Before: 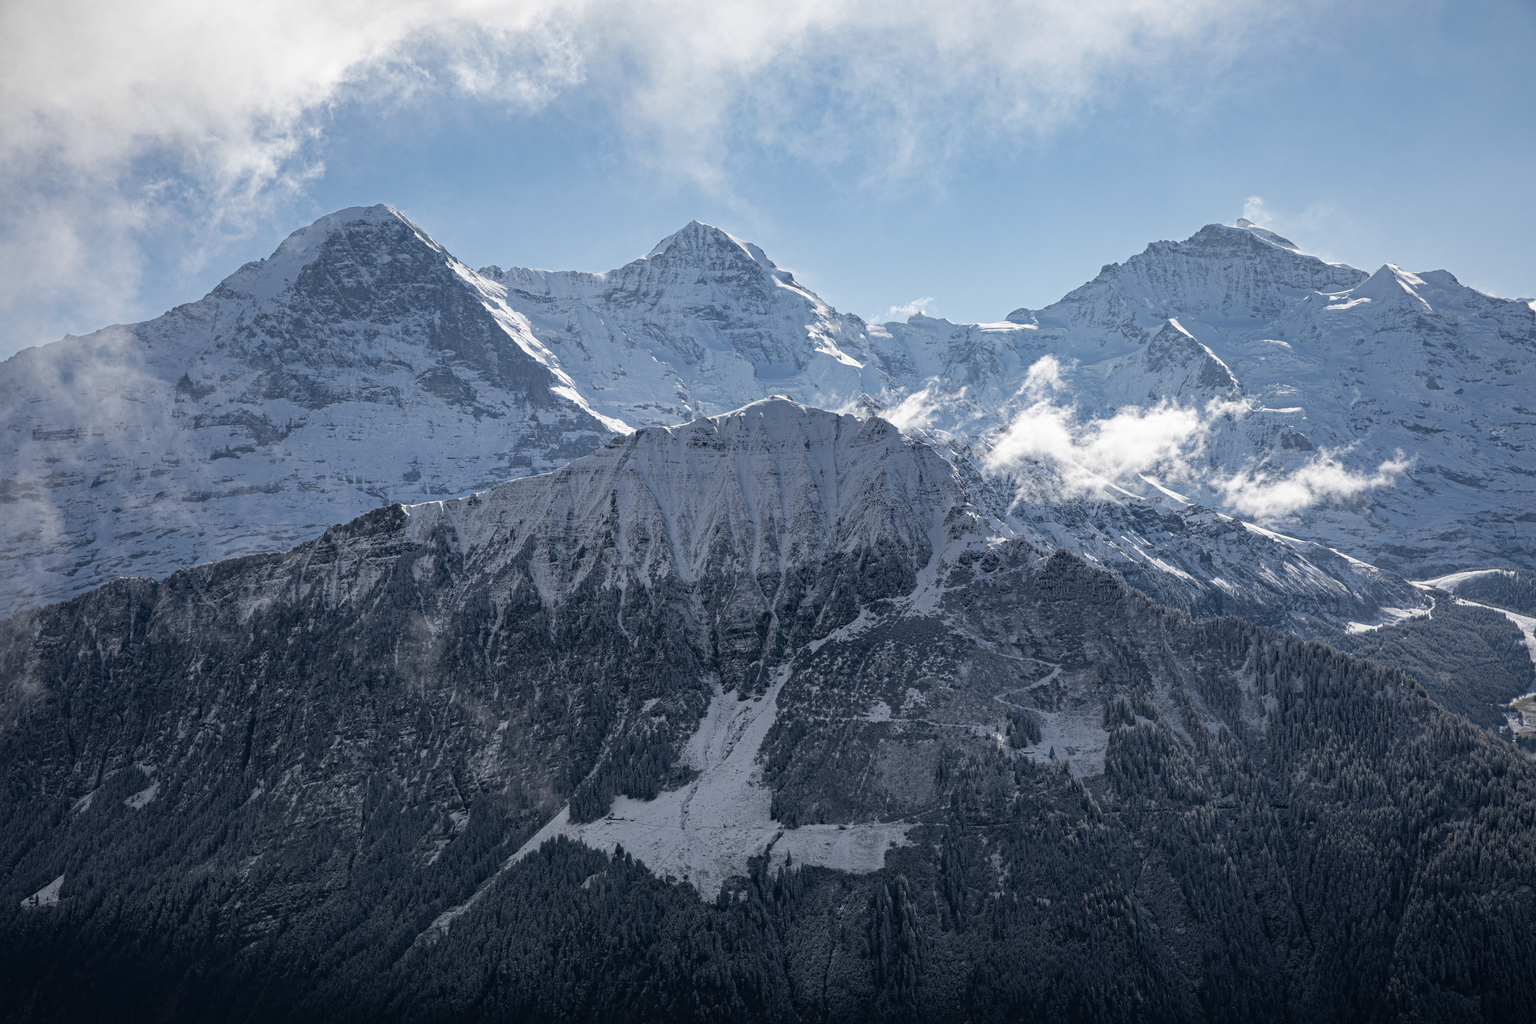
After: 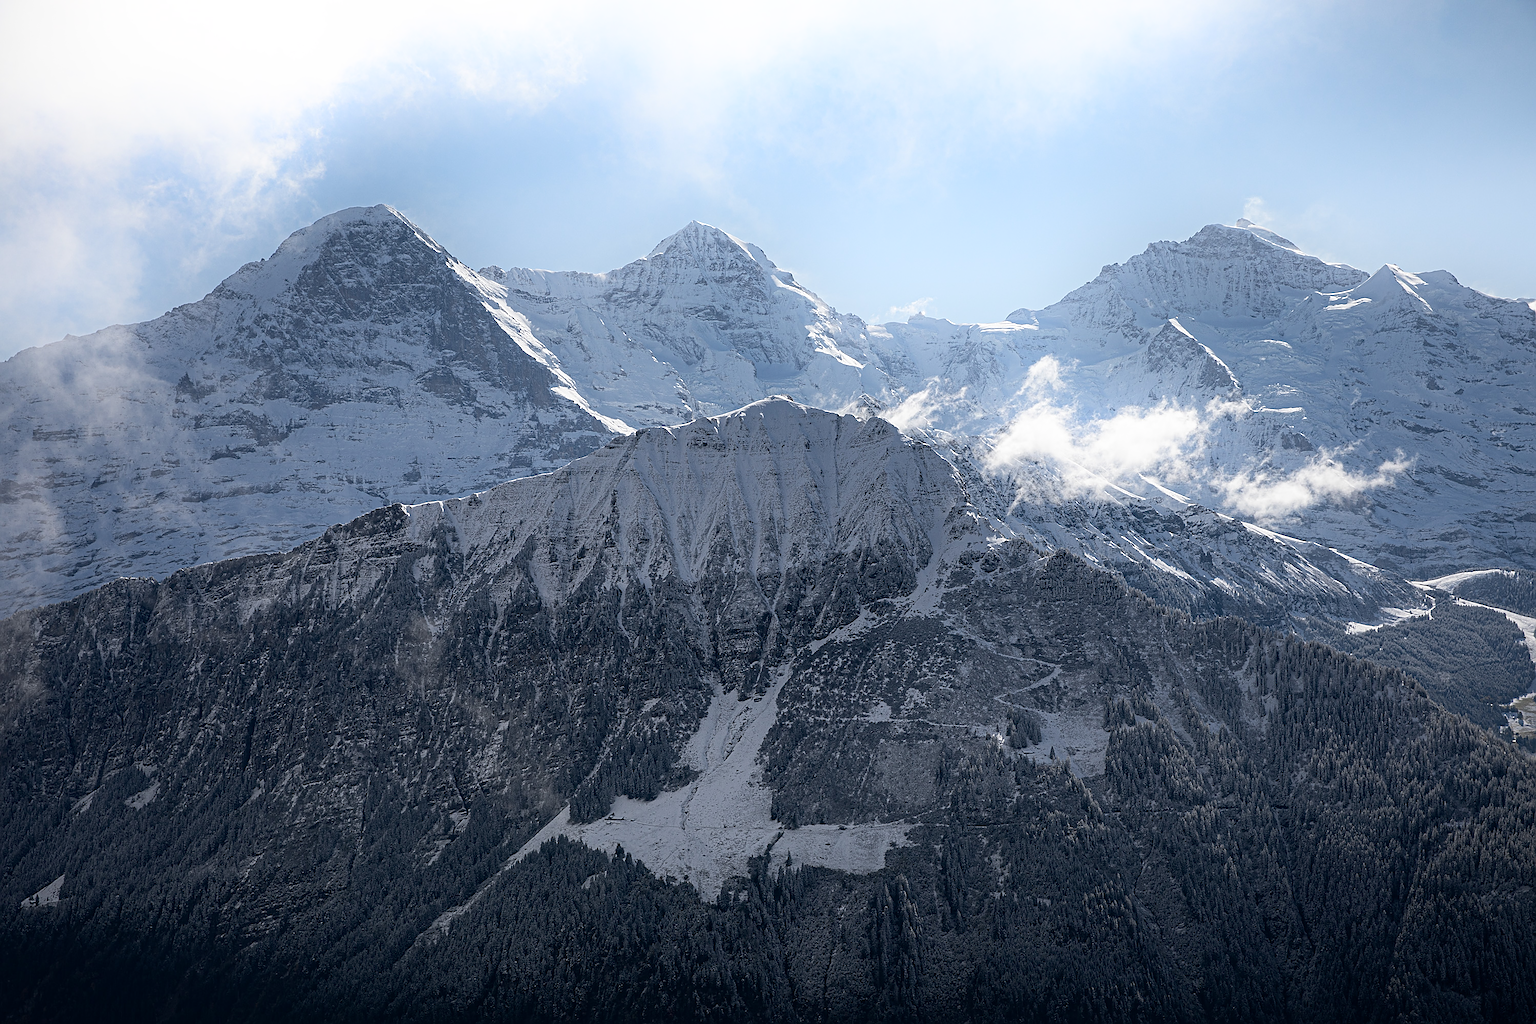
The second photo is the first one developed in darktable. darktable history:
shadows and highlights: shadows -21.3, highlights 100, soften with gaussian
sharpen: radius 1.4, amount 1.25, threshold 0.7
exposure: black level correction 0.001, compensate highlight preservation false
